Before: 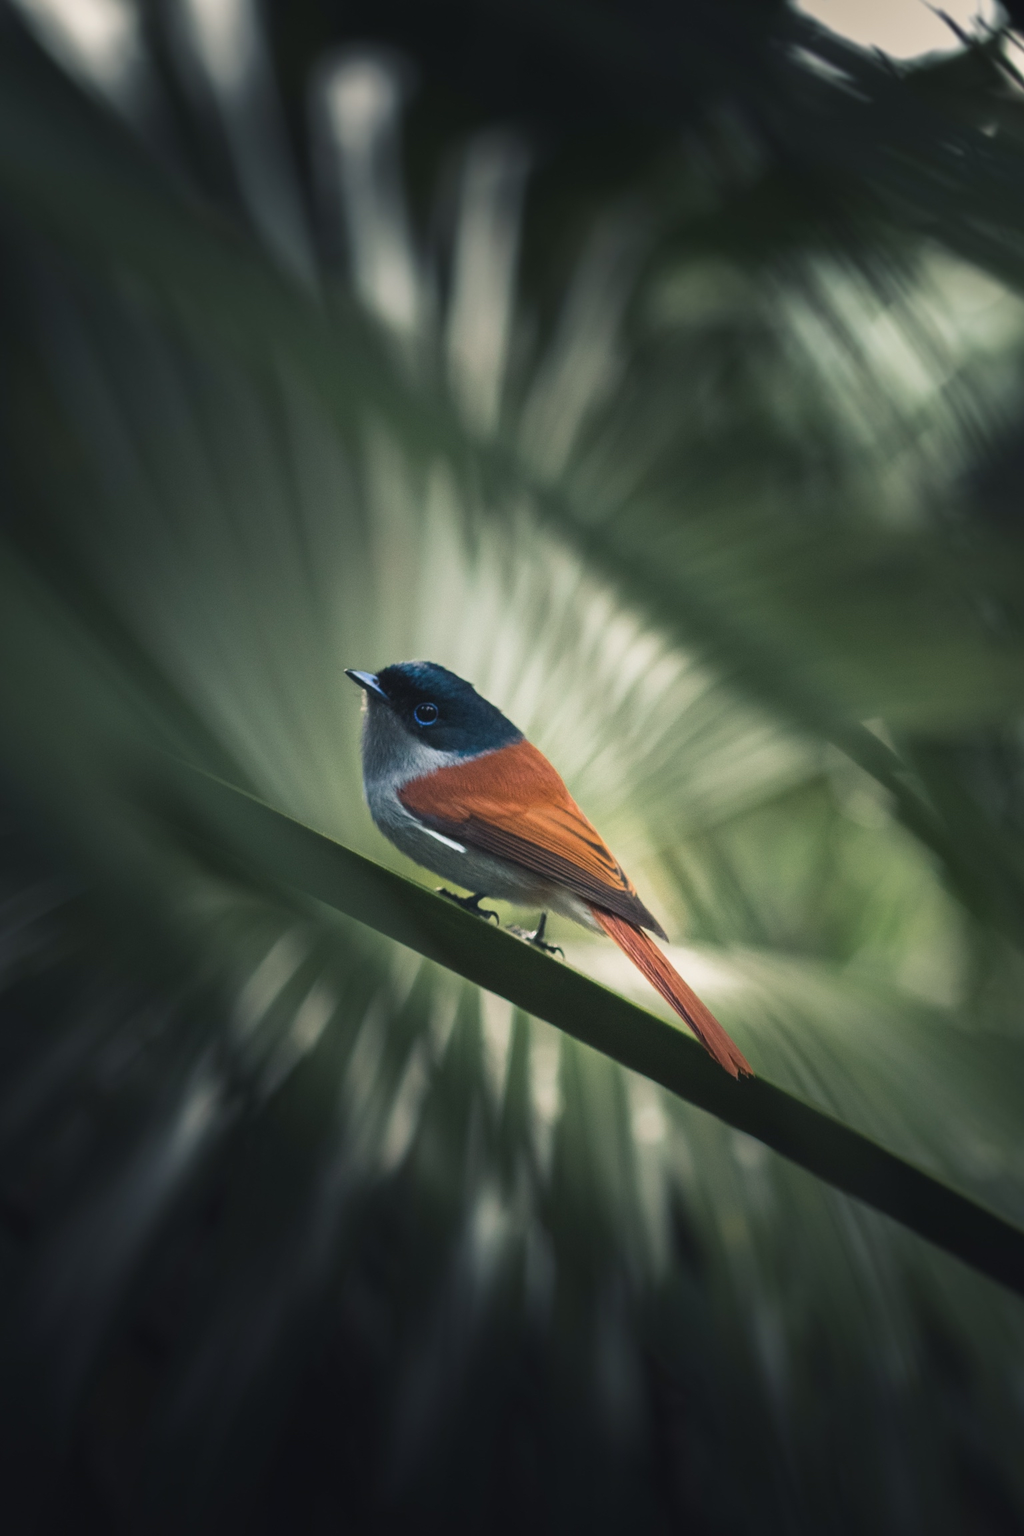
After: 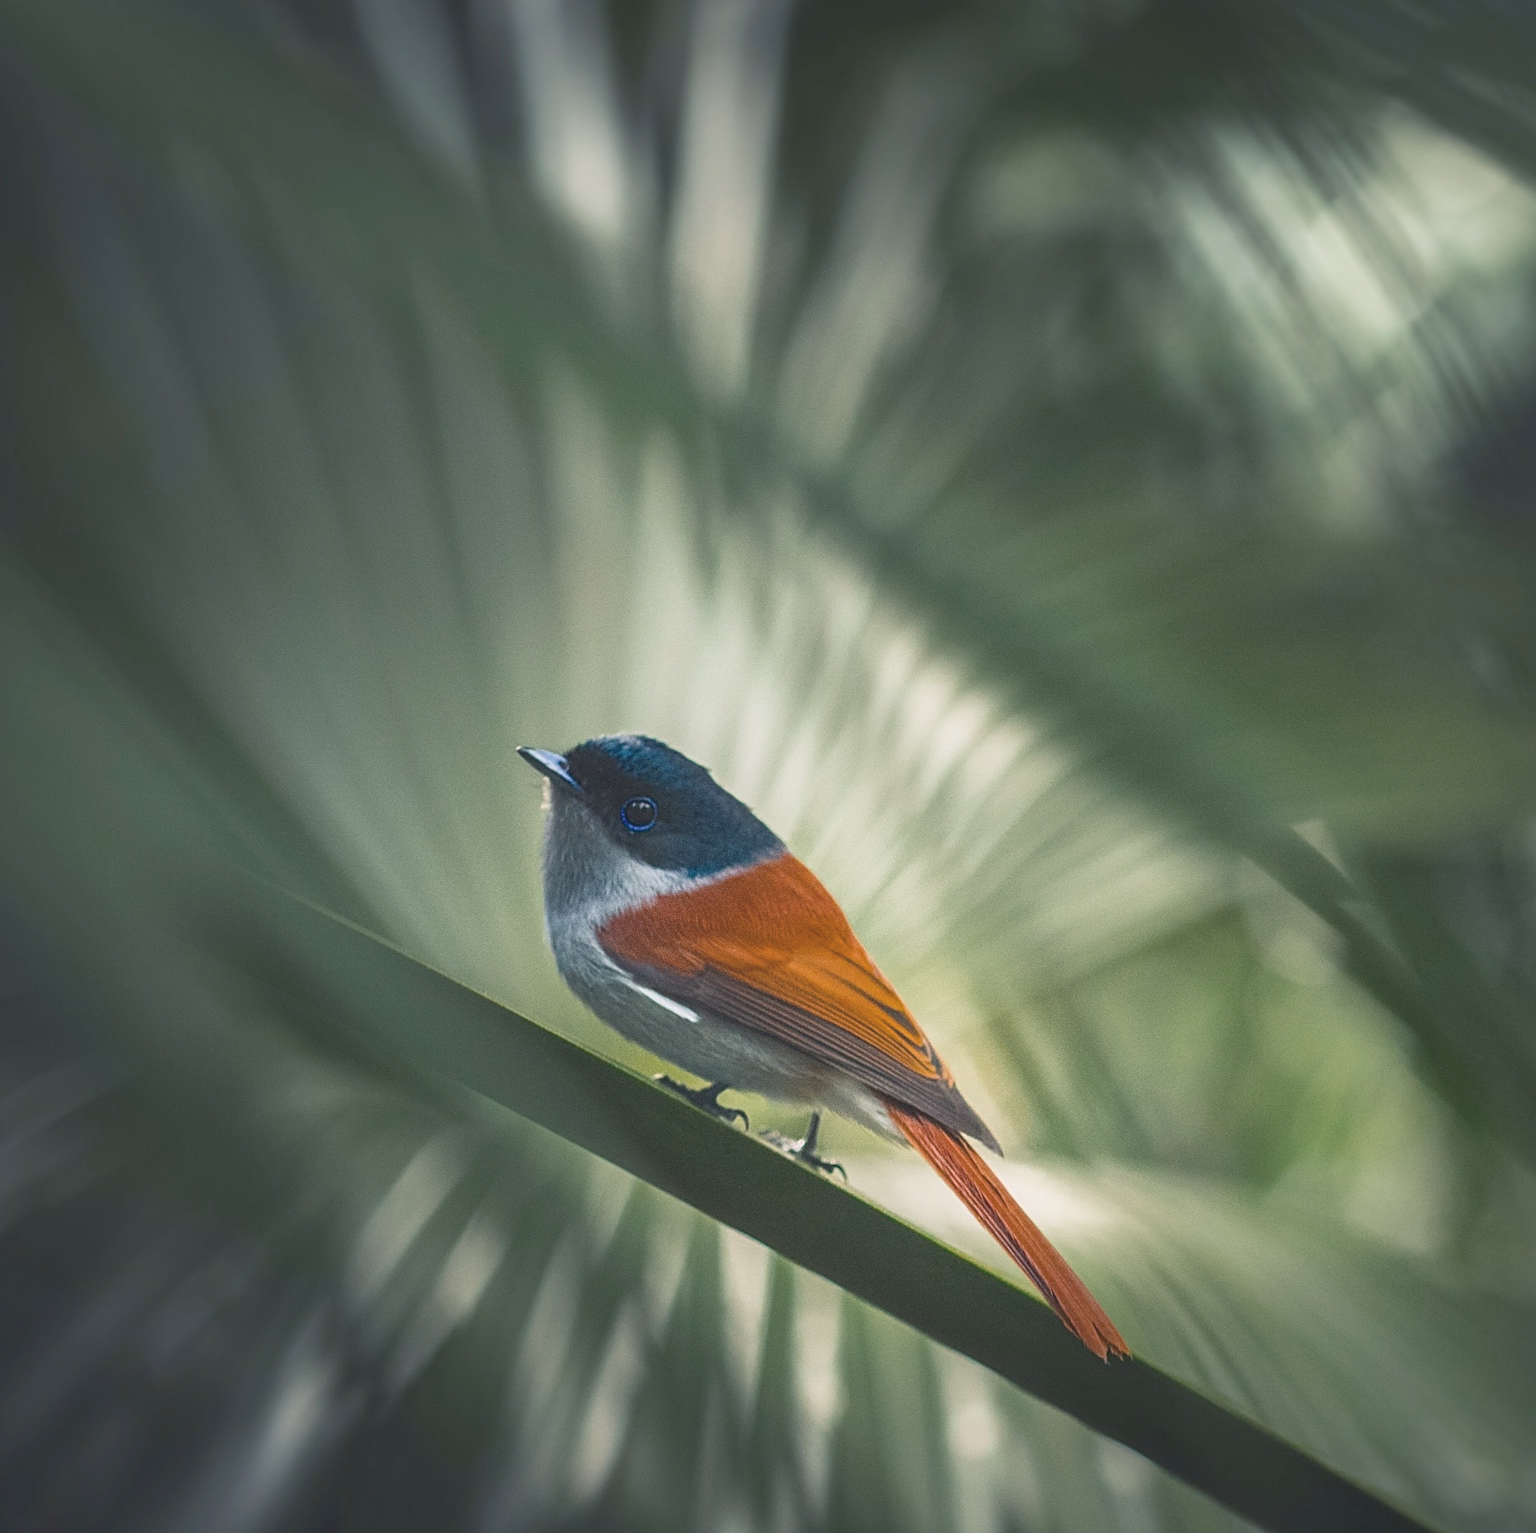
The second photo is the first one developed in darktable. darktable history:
contrast brightness saturation: saturation -0.153
local contrast: detail 130%
crop: top 11.163%, bottom 22.289%
exposure: black level correction 0.001, compensate highlight preservation false
shadows and highlights: shadows 11.05, white point adjustment 1.26, highlights -1.09, soften with gaussian
tone curve: curves: ch0 [(0, 0.137) (1, 1)], preserve colors none
sharpen: on, module defaults
color balance rgb: highlights gain › chroma 0.216%, highlights gain › hue 330.84°, perceptual saturation grading › global saturation 31.245%, global vibrance -8.424%, contrast -13.367%, saturation formula JzAzBz (2021)
